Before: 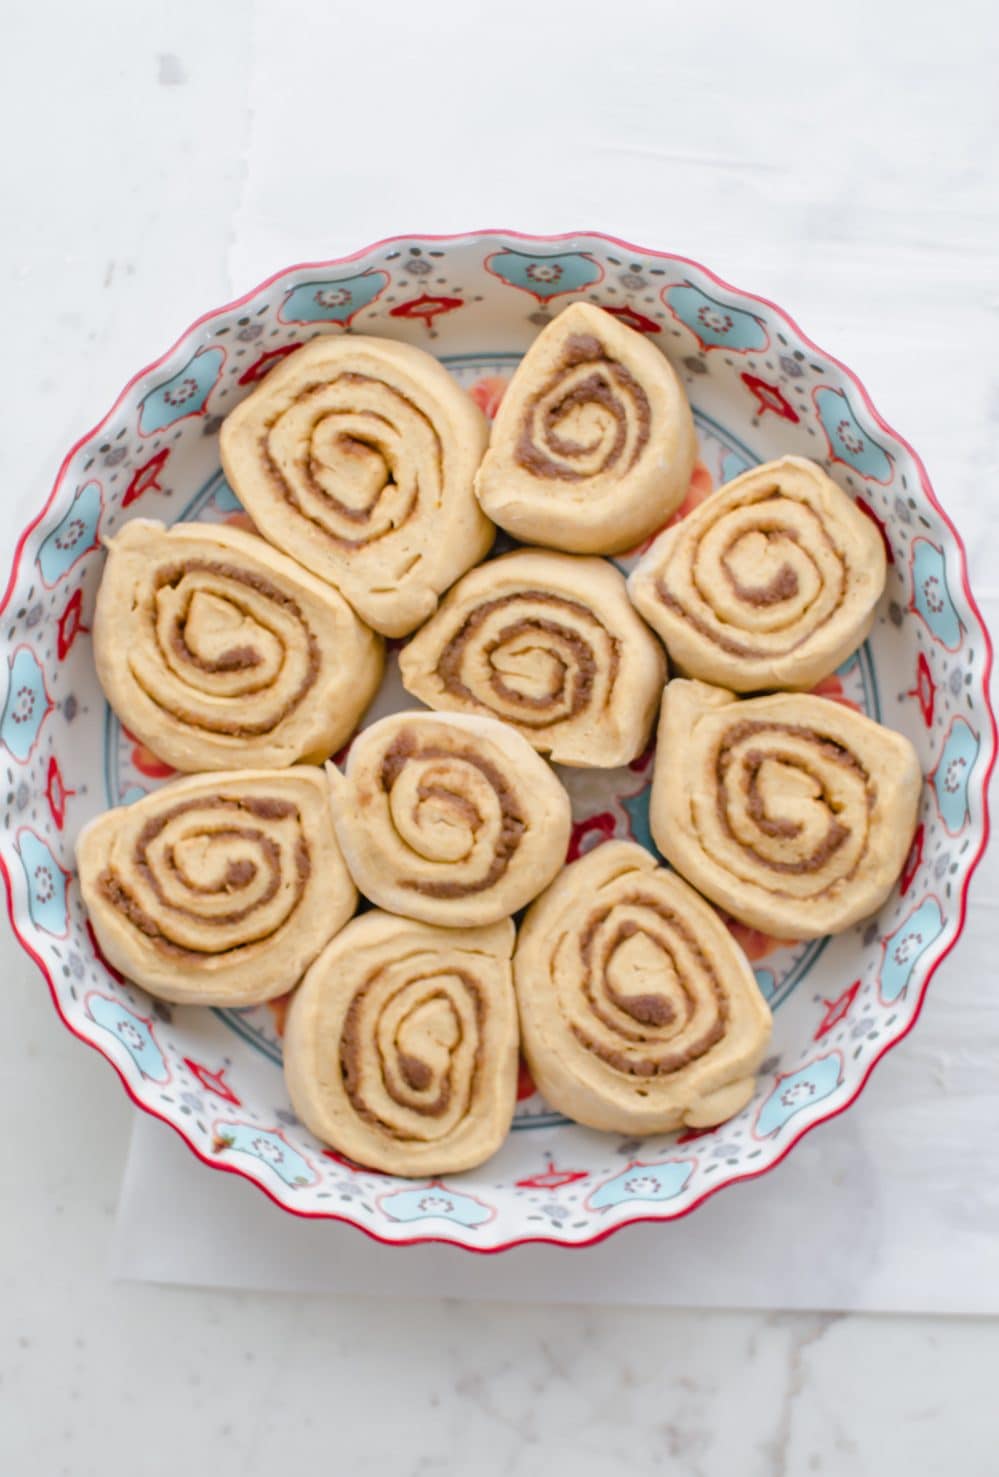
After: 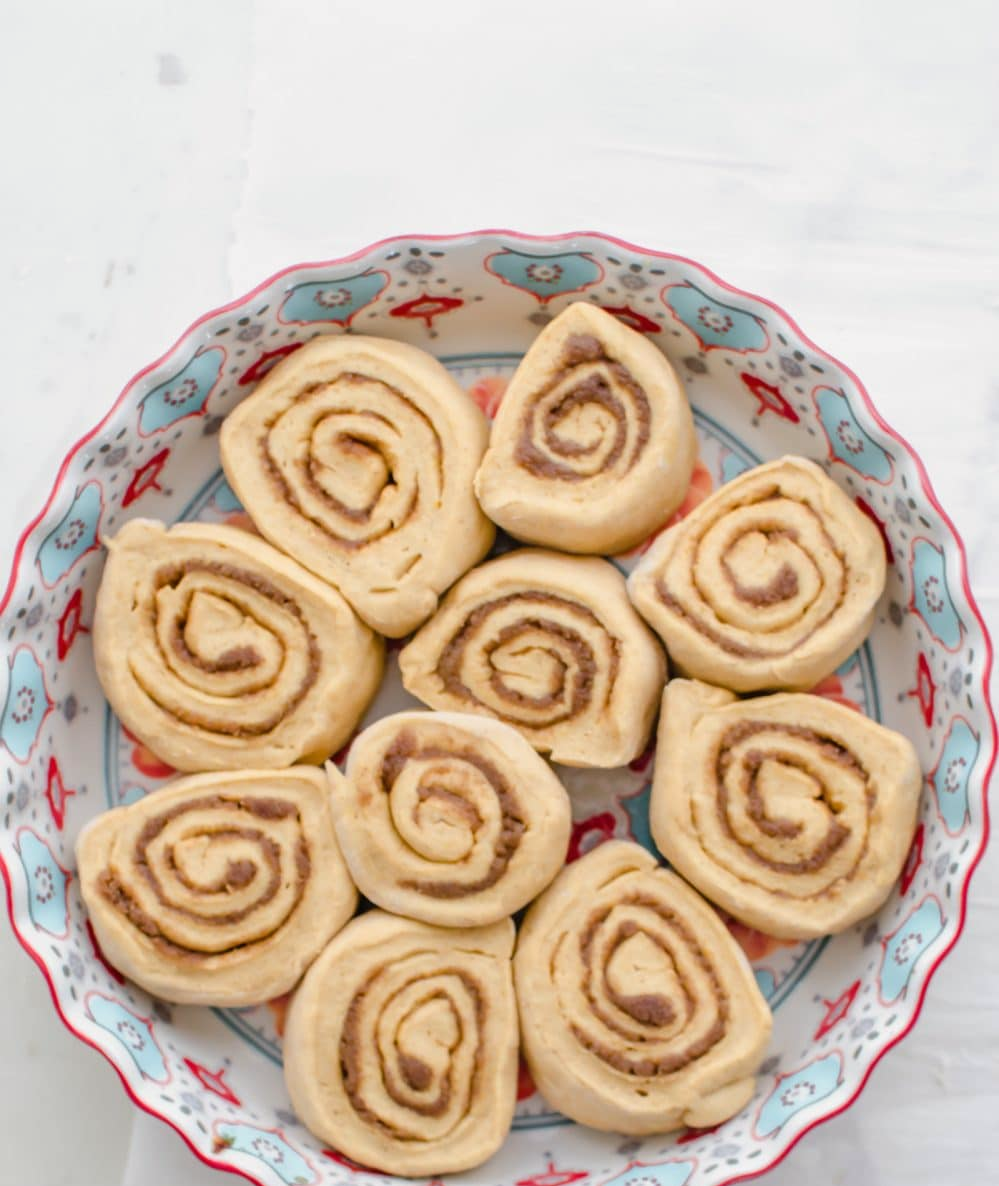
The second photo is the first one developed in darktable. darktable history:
crop: bottom 19.644%
white balance: red 1.009, blue 0.985
